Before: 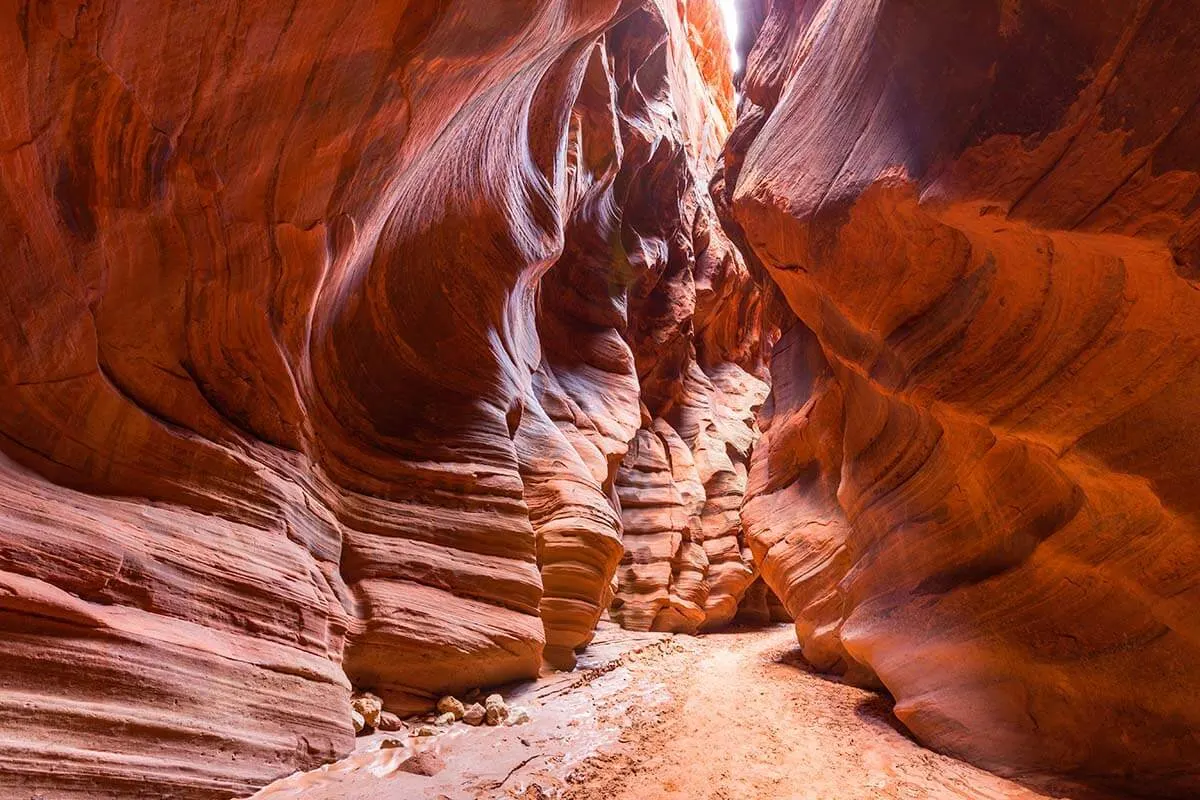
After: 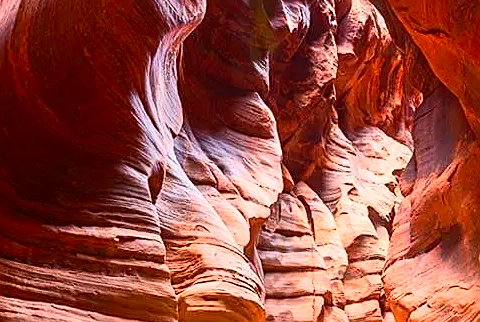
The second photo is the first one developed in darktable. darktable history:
sharpen: on, module defaults
shadows and highlights: shadows -89.85, highlights 90.35, soften with gaussian
crop: left 29.838%, top 29.575%, right 30.099%, bottom 30.051%
contrast brightness saturation: contrast 0.2, brightness 0.161, saturation 0.228
